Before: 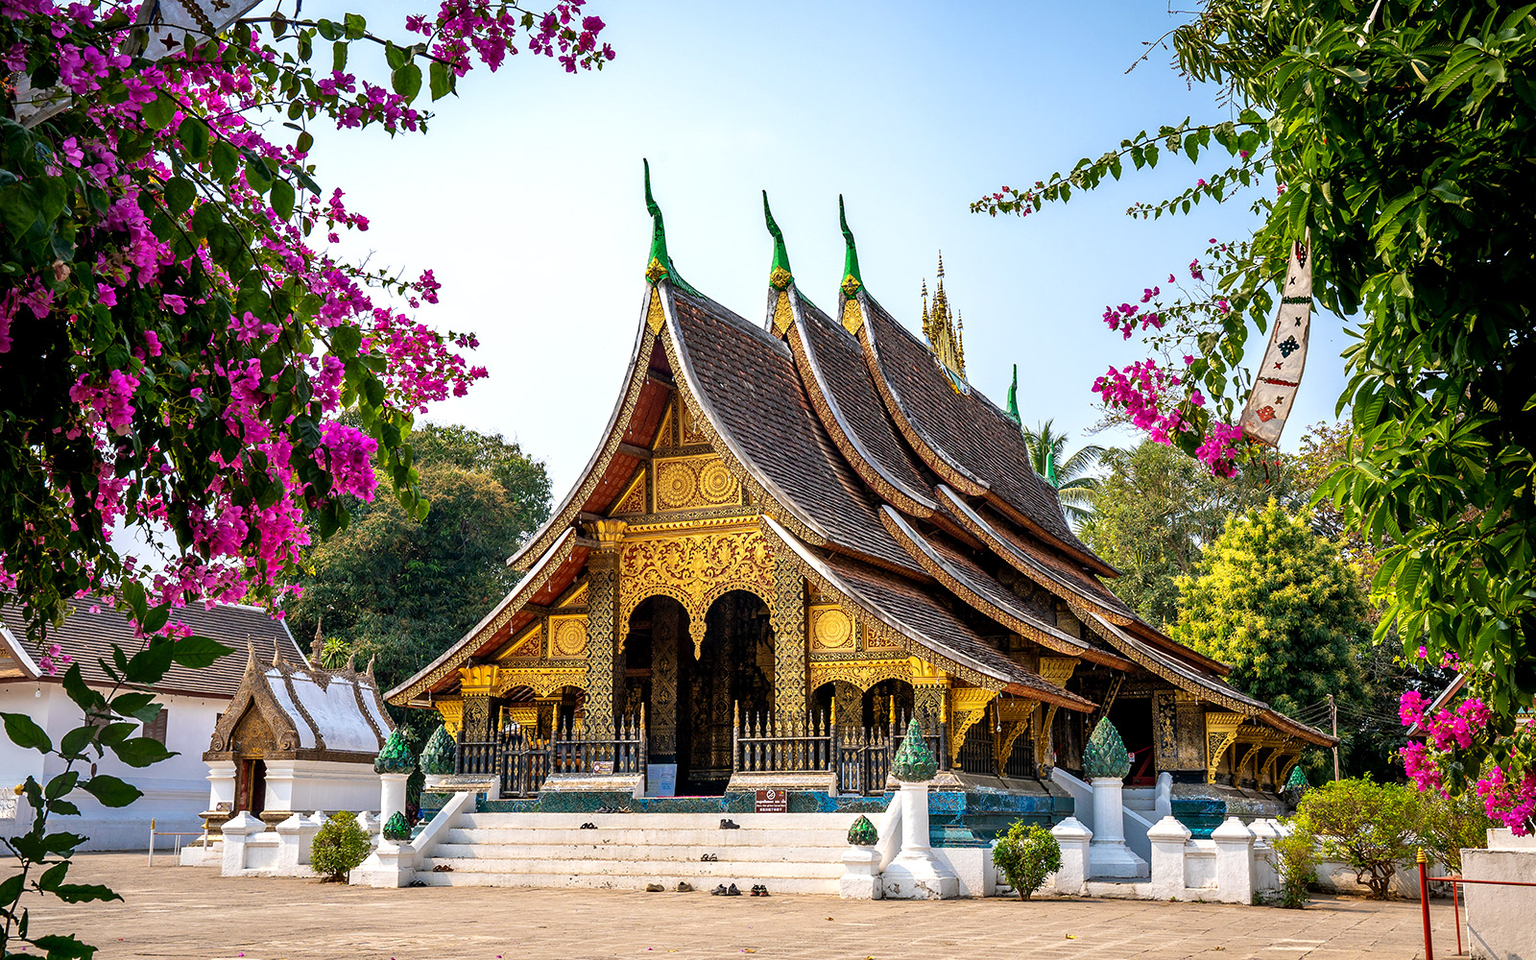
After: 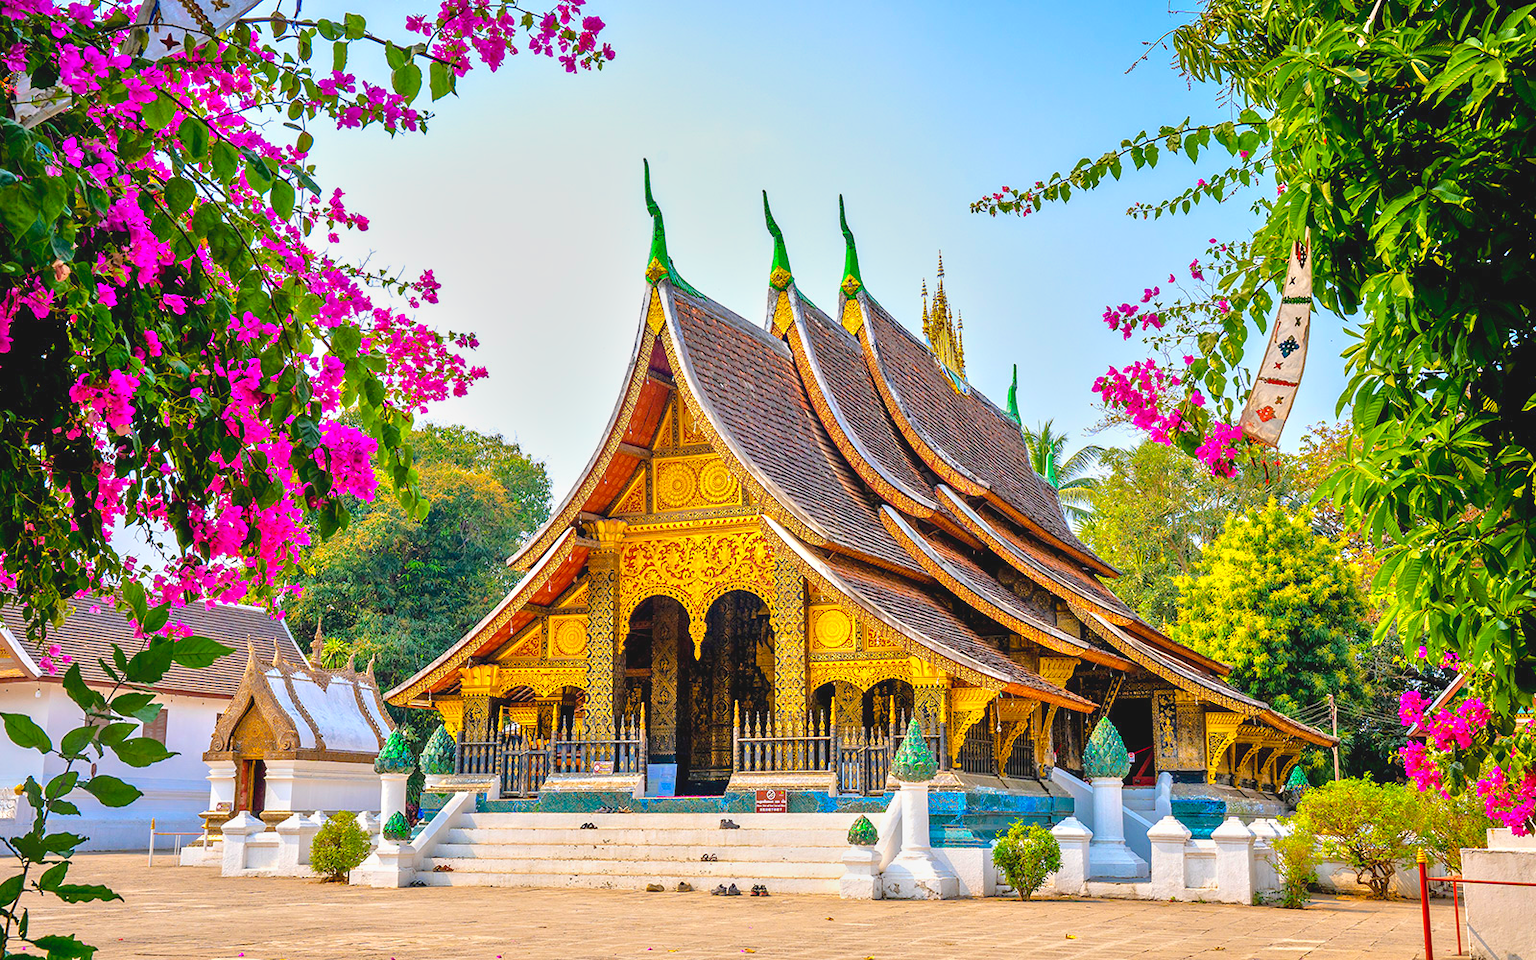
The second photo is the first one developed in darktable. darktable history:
contrast brightness saturation: contrast -0.095, brightness 0.054, saturation 0.082
exposure: exposure -0.41 EV, compensate highlight preservation false
color balance rgb: linear chroma grading › global chroma 24.98%, perceptual saturation grading › global saturation -0.073%, global vibrance 20%
tone equalizer: -8 EV 2 EV, -7 EV 1.99 EV, -6 EV 1.96 EV, -5 EV 1.99 EV, -4 EV 1.98 EV, -3 EV 1.49 EV, -2 EV 0.98 EV, -1 EV 0.497 EV, mask exposure compensation -0.495 EV
